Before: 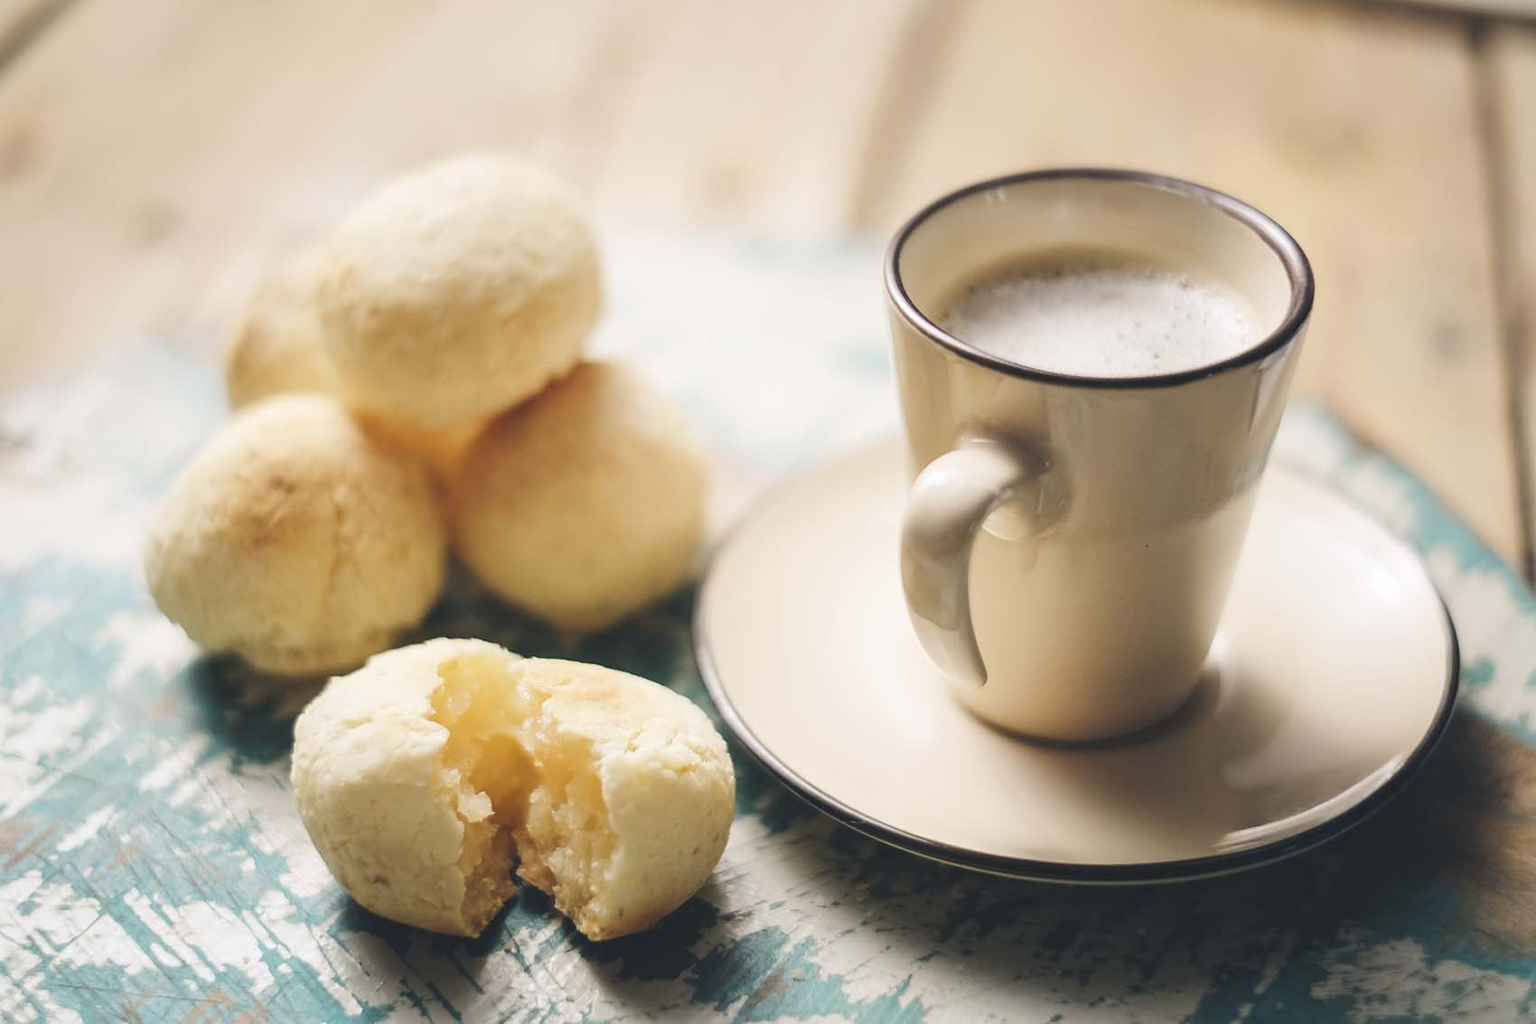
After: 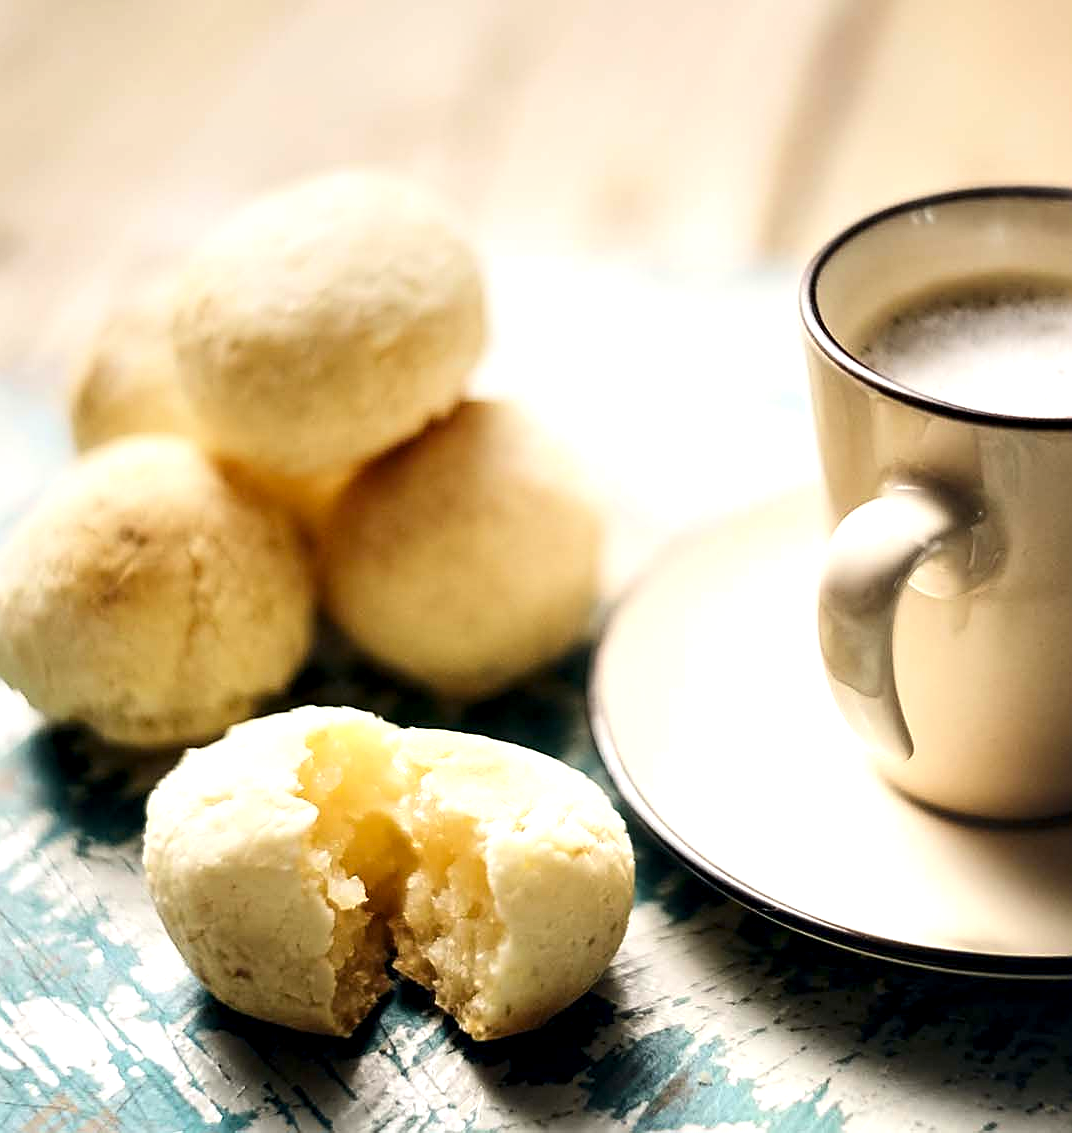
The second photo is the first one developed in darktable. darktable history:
crop: left 10.578%, right 26.343%
contrast brightness saturation: contrast 0.172, saturation 0.31
local contrast: highlights 196%, shadows 145%, detail 139%, midtone range 0.257
sharpen: on, module defaults
